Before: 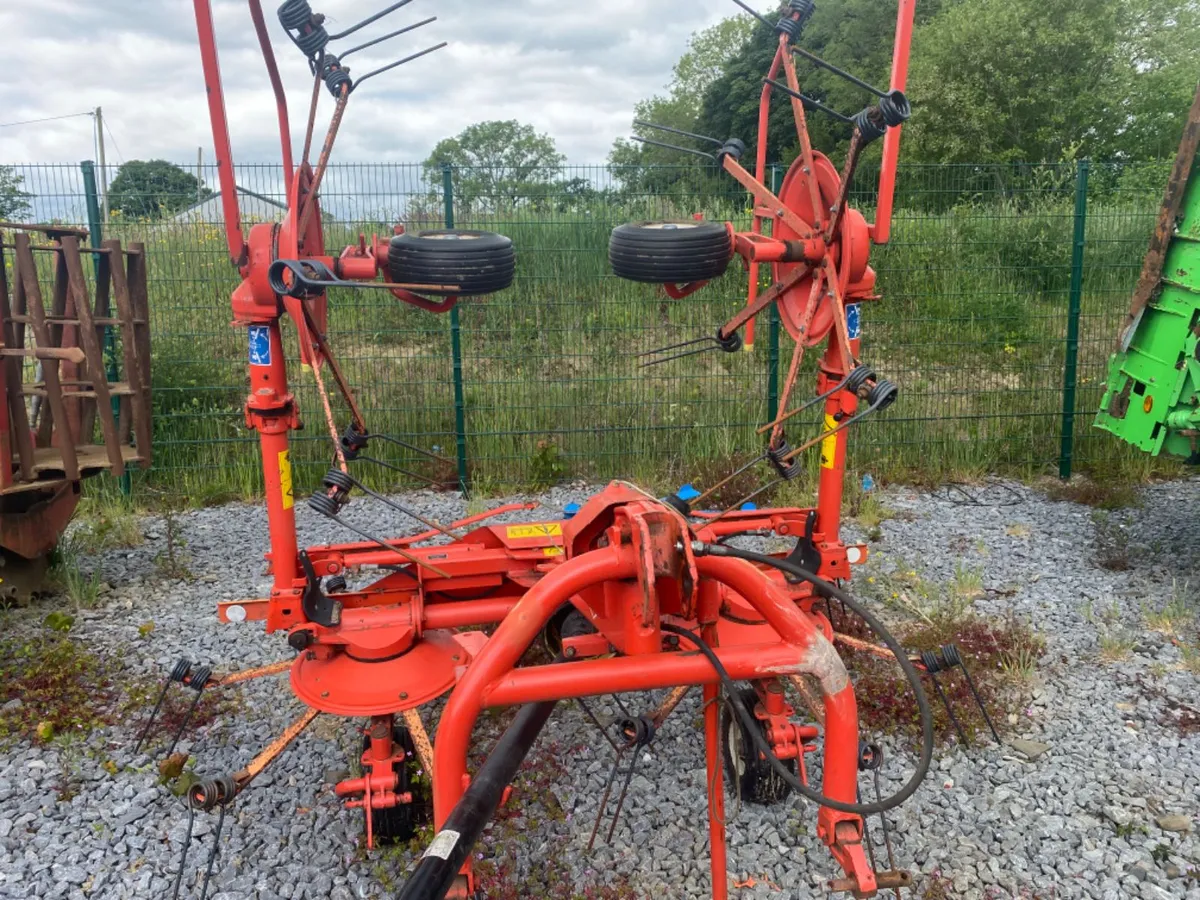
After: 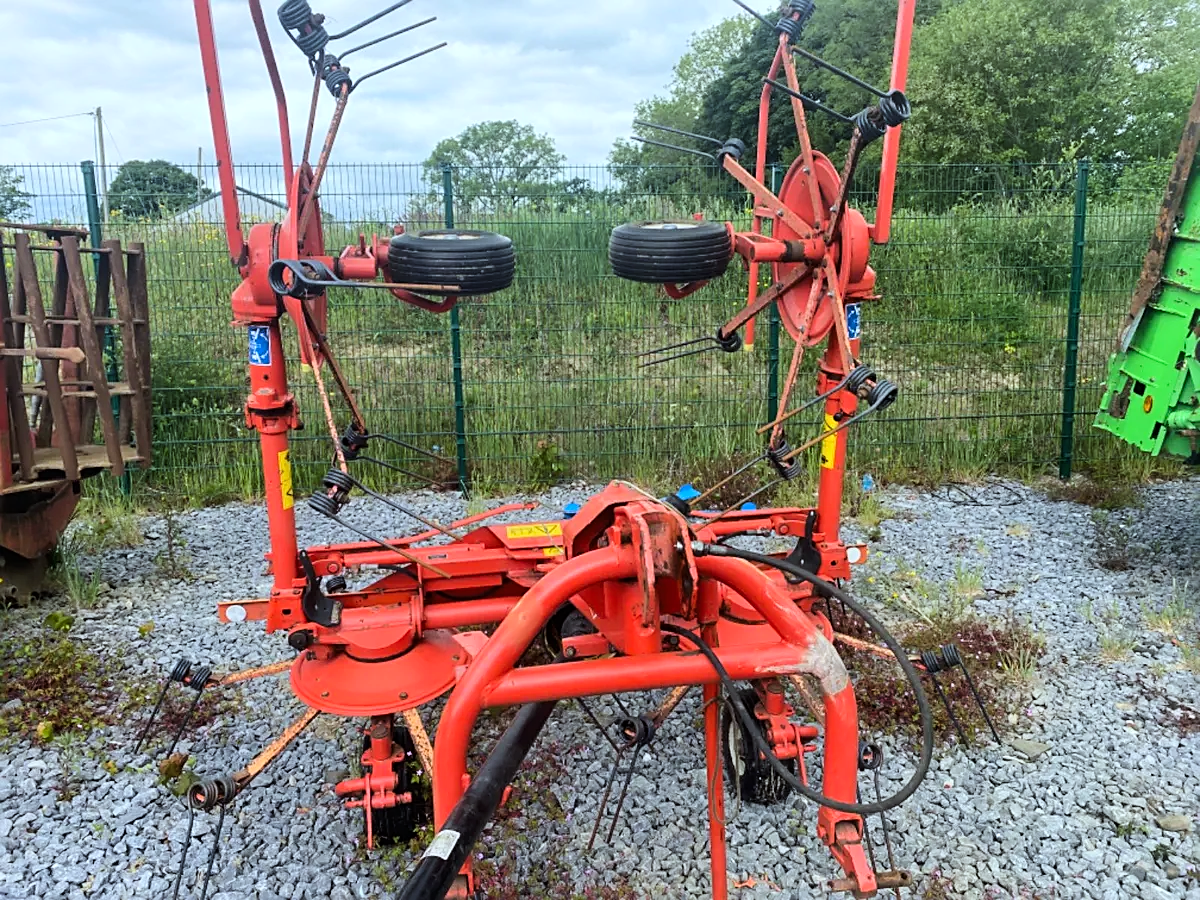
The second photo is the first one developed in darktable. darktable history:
sharpen: on, module defaults
tone curve: curves: ch0 [(0, 0) (0.004, 0.001) (0.133, 0.112) (0.325, 0.362) (0.832, 0.893) (1, 1)], color space Lab, linked channels, preserve colors none
white balance: red 0.925, blue 1.046
